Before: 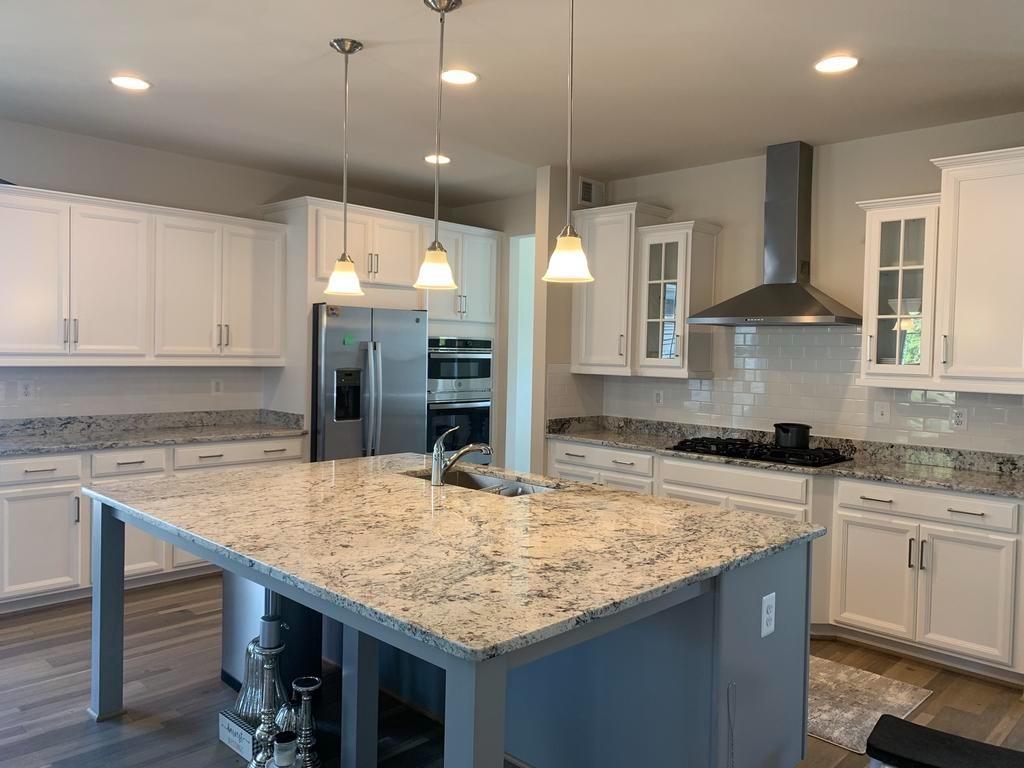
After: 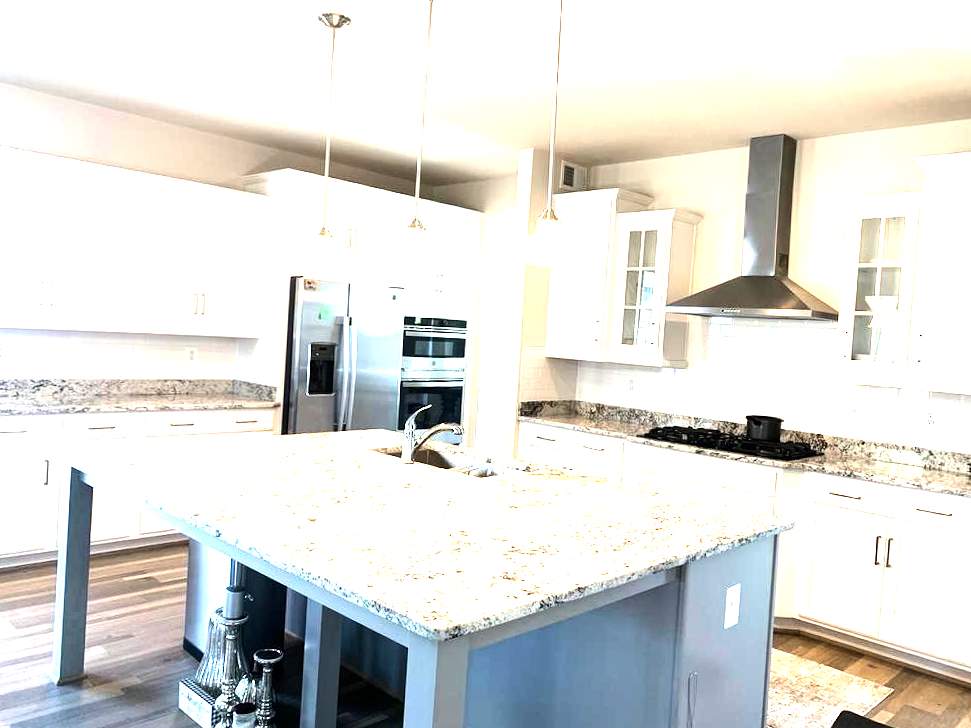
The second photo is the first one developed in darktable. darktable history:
crop and rotate: angle -2.38°
exposure: black level correction 0, exposure 1.45 EV, compensate exposure bias true, compensate highlight preservation false
local contrast: highlights 100%, shadows 100%, detail 120%, midtone range 0.2
tone equalizer: -8 EV -1.08 EV, -7 EV -1.01 EV, -6 EV -0.867 EV, -5 EV -0.578 EV, -3 EV 0.578 EV, -2 EV 0.867 EV, -1 EV 1.01 EV, +0 EV 1.08 EV, edges refinement/feathering 500, mask exposure compensation -1.57 EV, preserve details no
